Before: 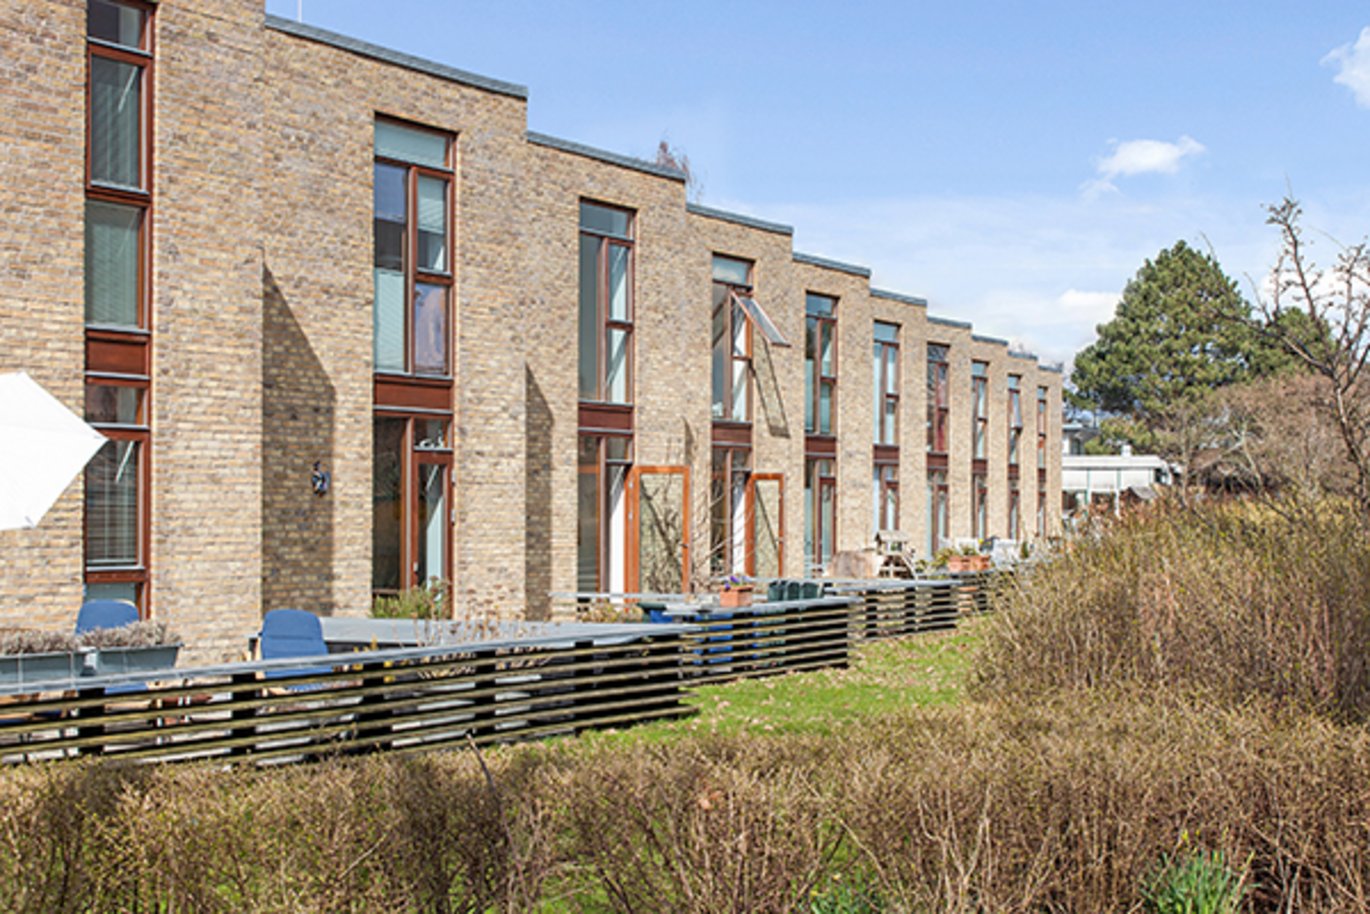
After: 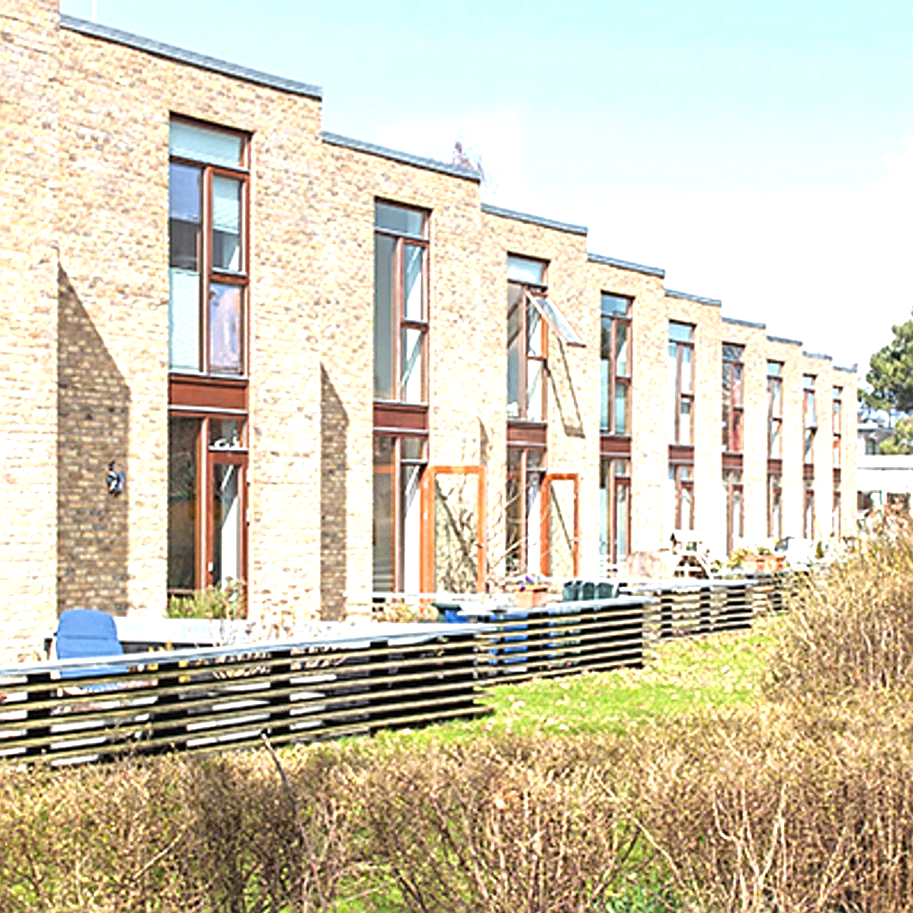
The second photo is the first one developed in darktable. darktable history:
crop and rotate: left 15.055%, right 18.278%
sharpen: on, module defaults
exposure: black level correction -0.002, exposure 1.115 EV, compensate highlight preservation false
